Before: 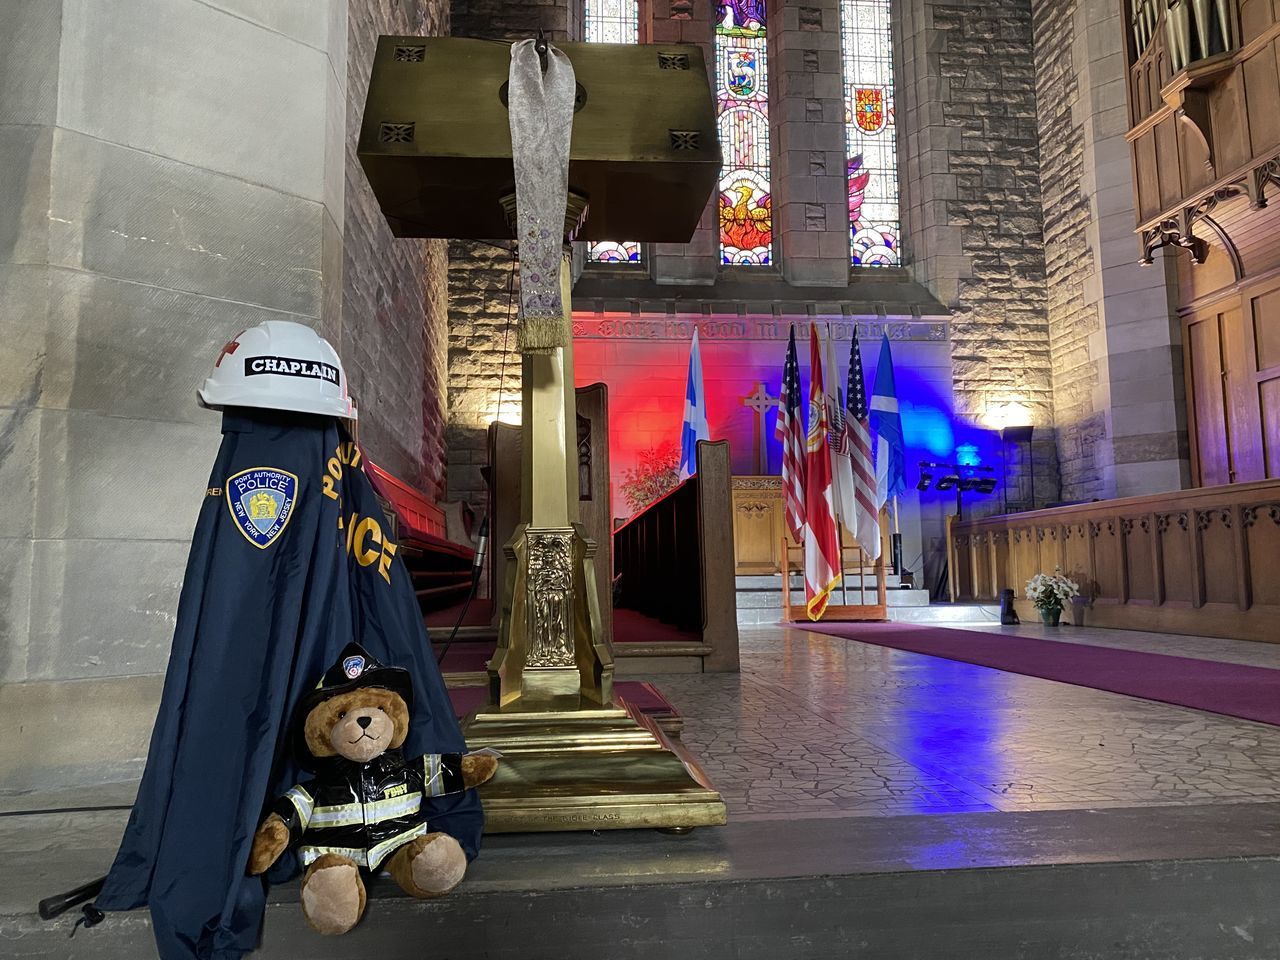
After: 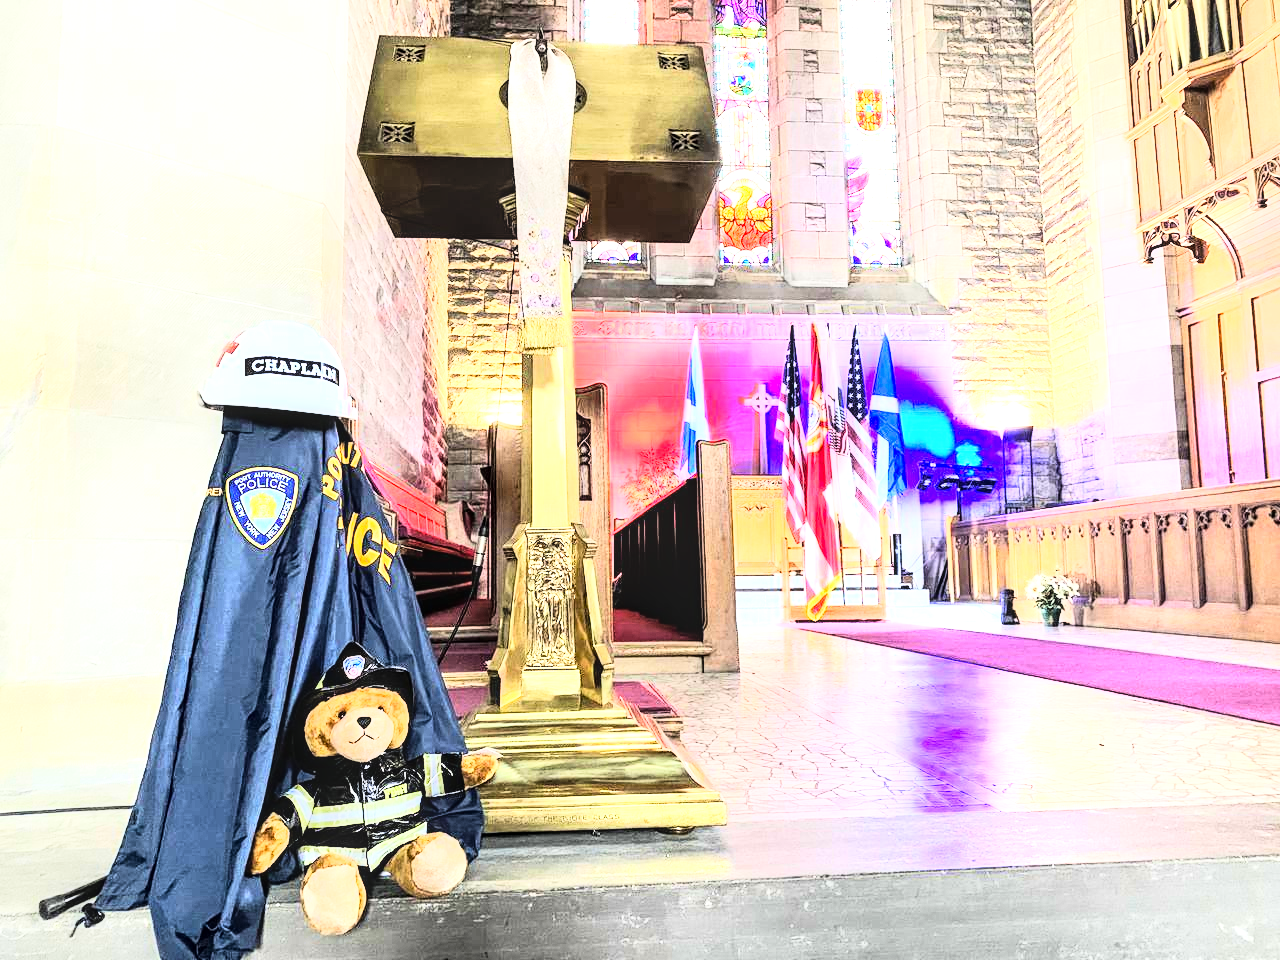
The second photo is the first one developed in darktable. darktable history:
exposure: exposure 2.25 EV, compensate highlight preservation false
tone equalizer: on, module defaults
rgb curve: curves: ch0 [(0, 0) (0.21, 0.15) (0.24, 0.21) (0.5, 0.75) (0.75, 0.96) (0.89, 0.99) (1, 1)]; ch1 [(0, 0.02) (0.21, 0.13) (0.25, 0.2) (0.5, 0.67) (0.75, 0.9) (0.89, 0.97) (1, 1)]; ch2 [(0, 0.02) (0.21, 0.13) (0.25, 0.2) (0.5, 0.67) (0.75, 0.9) (0.89, 0.97) (1, 1)], compensate middle gray true
local contrast: on, module defaults
